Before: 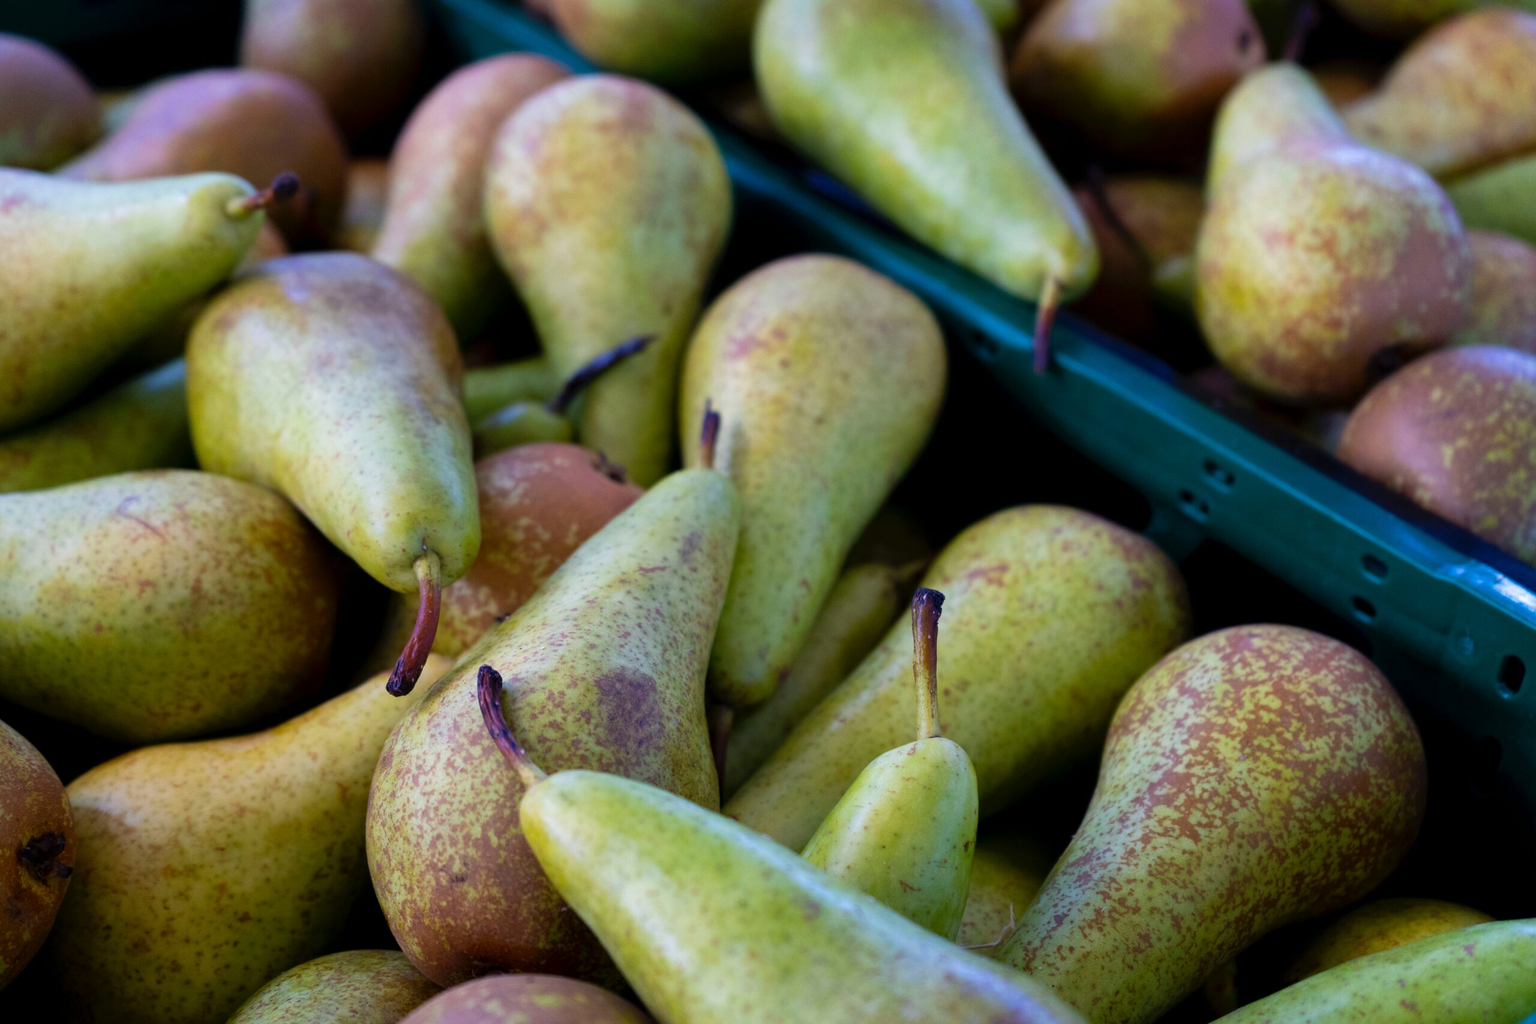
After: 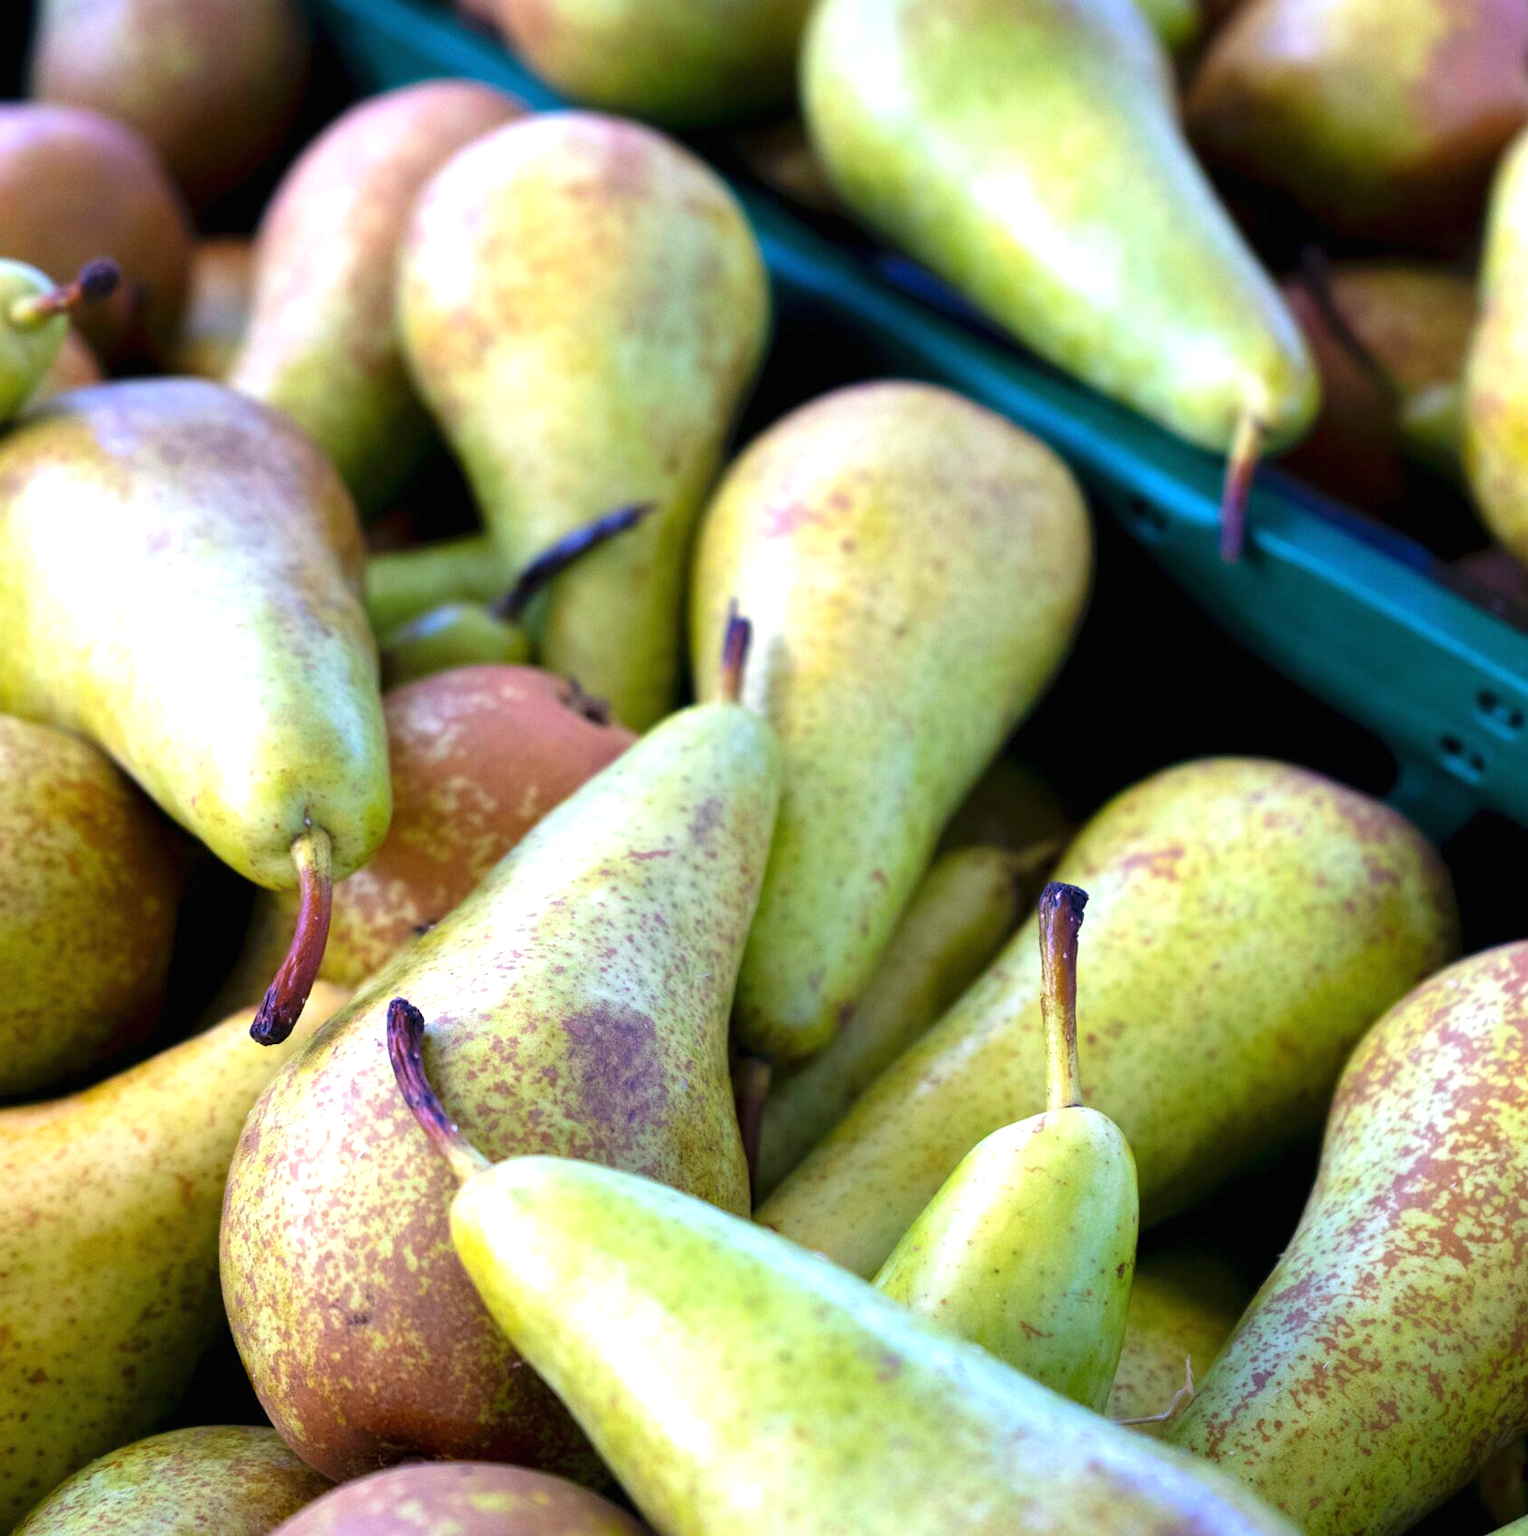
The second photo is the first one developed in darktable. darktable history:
crop and rotate: left 14.299%, right 19.345%
exposure: black level correction 0, exposure 1.097 EV, compensate exposure bias true, compensate highlight preservation false
